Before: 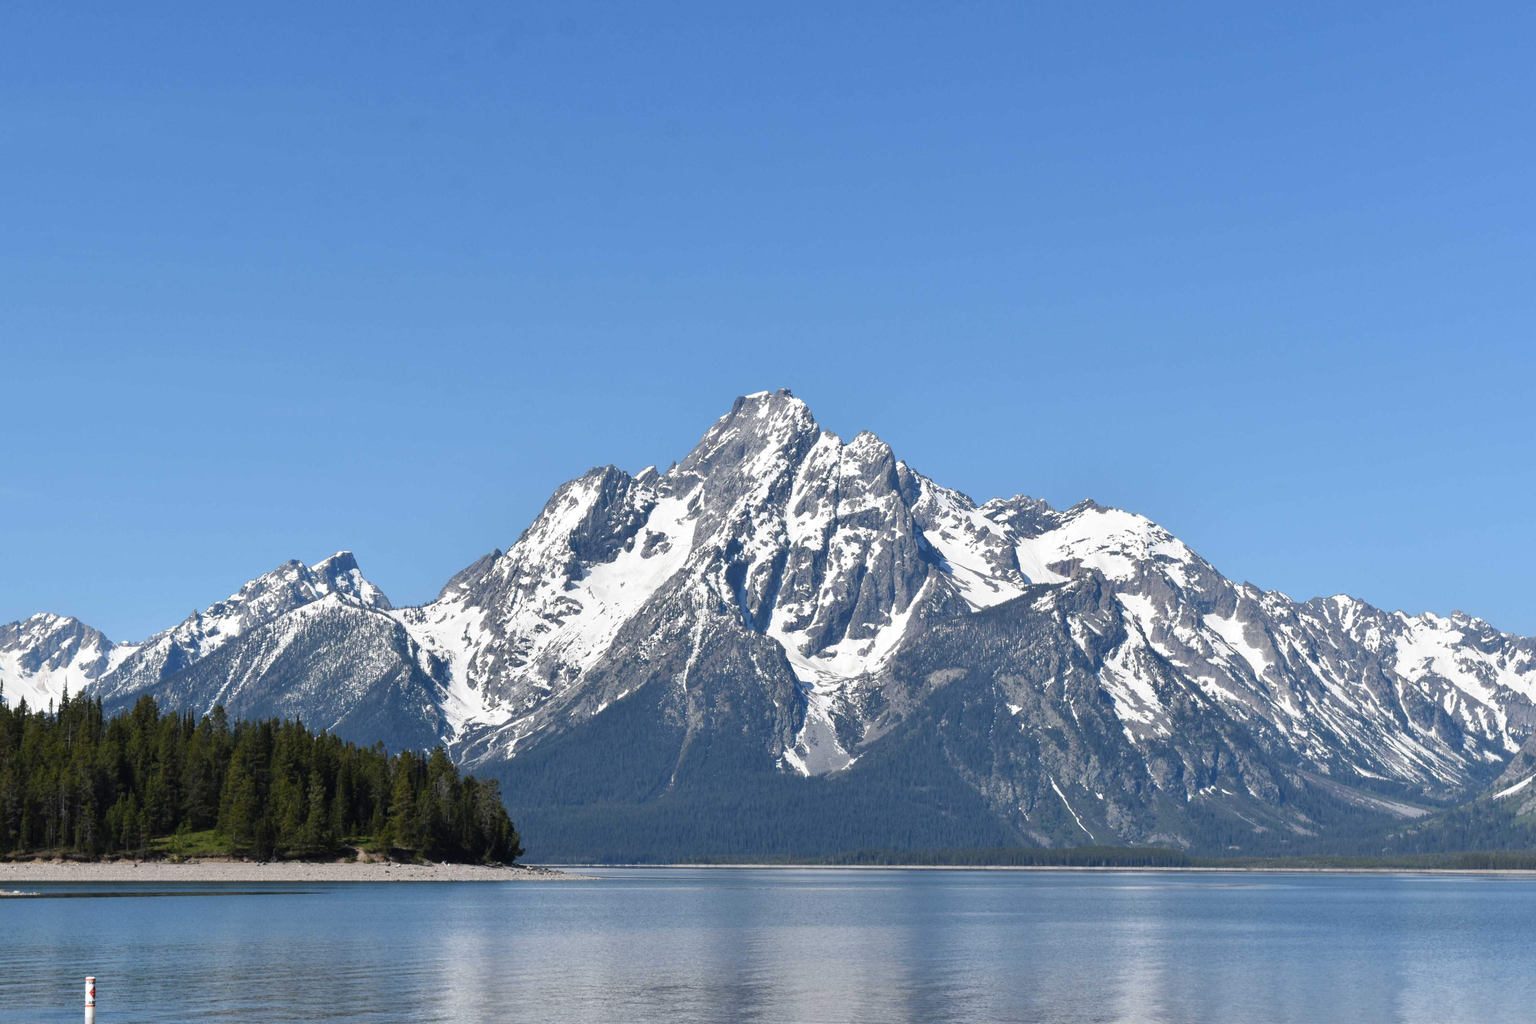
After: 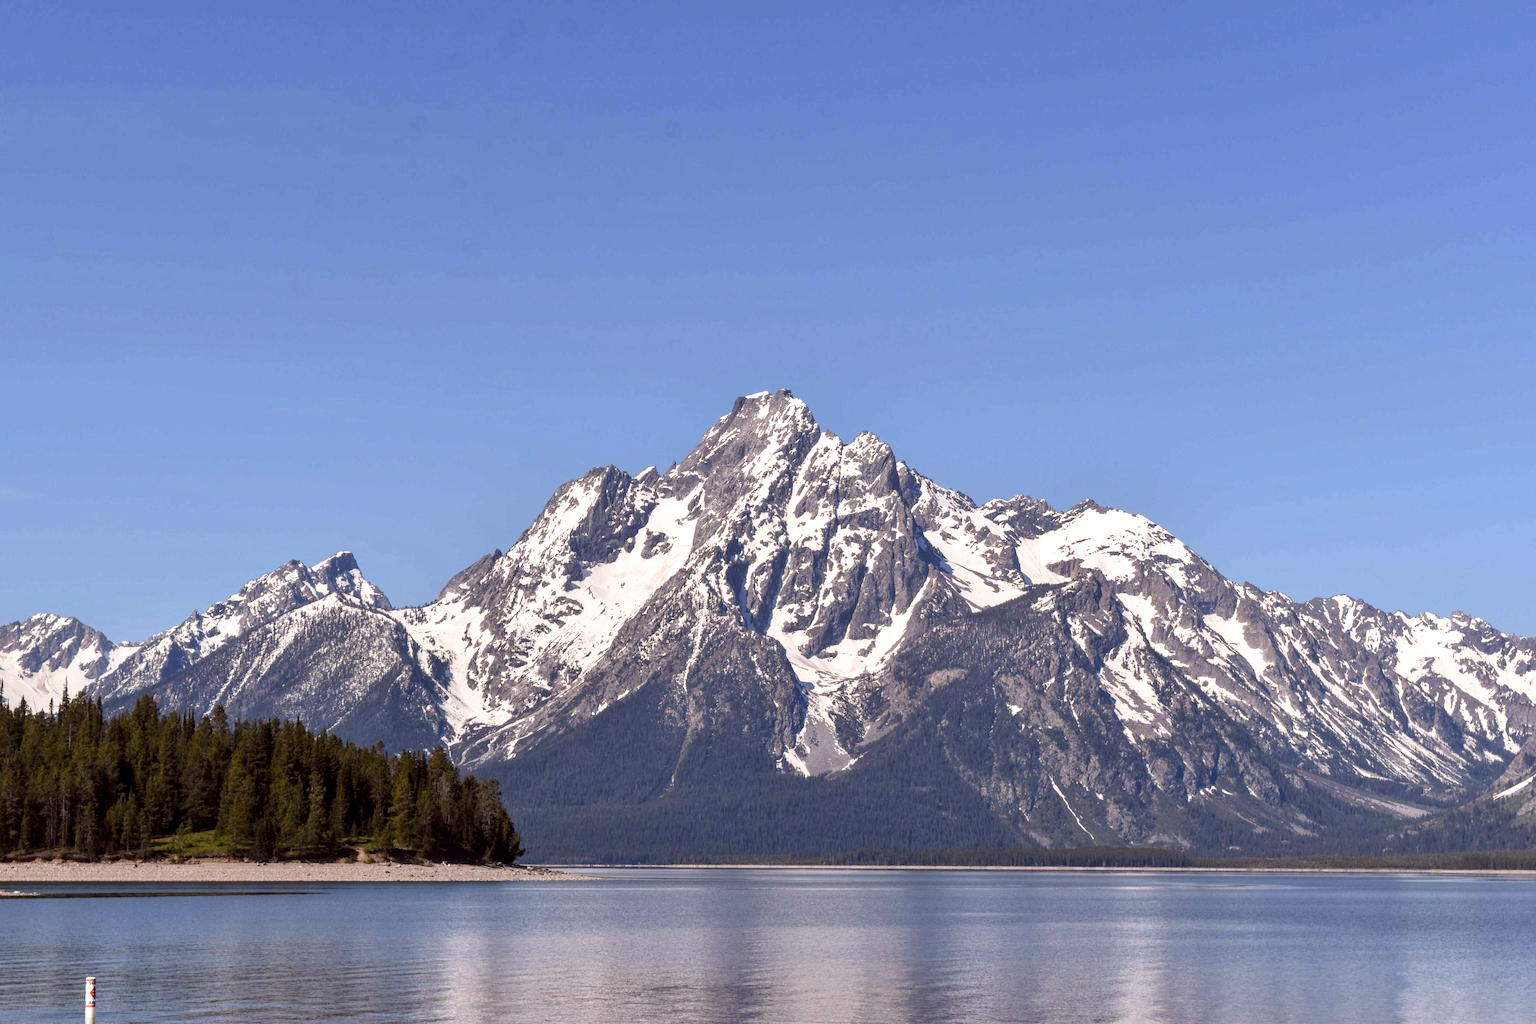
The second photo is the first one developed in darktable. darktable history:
local contrast: detail 130%
color balance rgb: power › chroma 1.543%, power › hue 25.84°, white fulcrum 0.985 EV, perceptual saturation grading › global saturation 0.316%, global vibrance 20%
